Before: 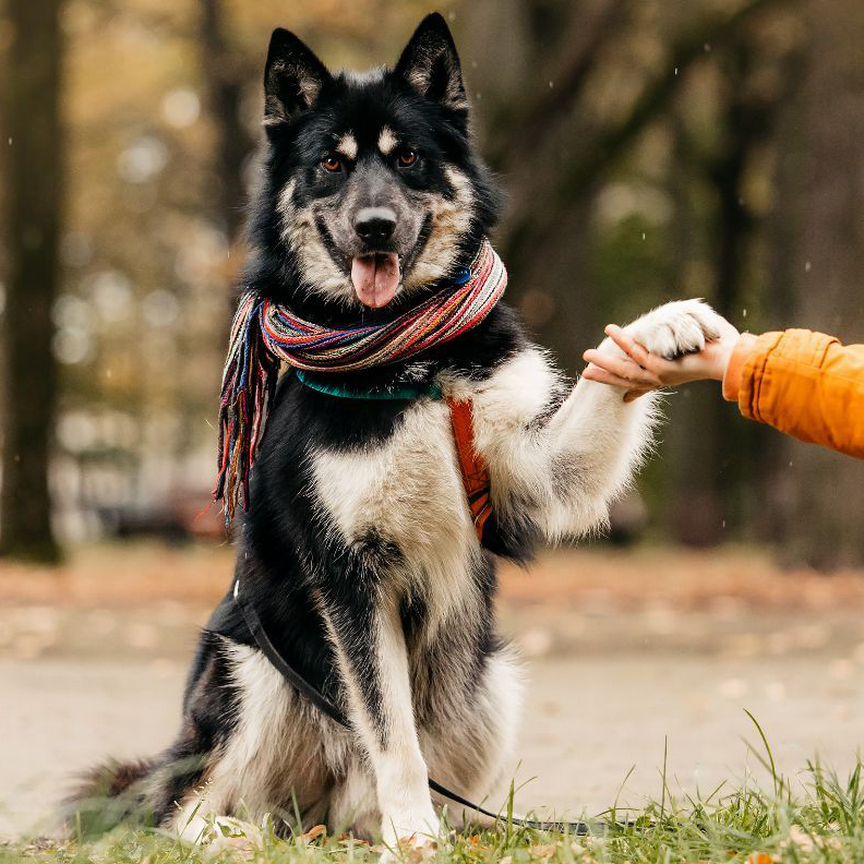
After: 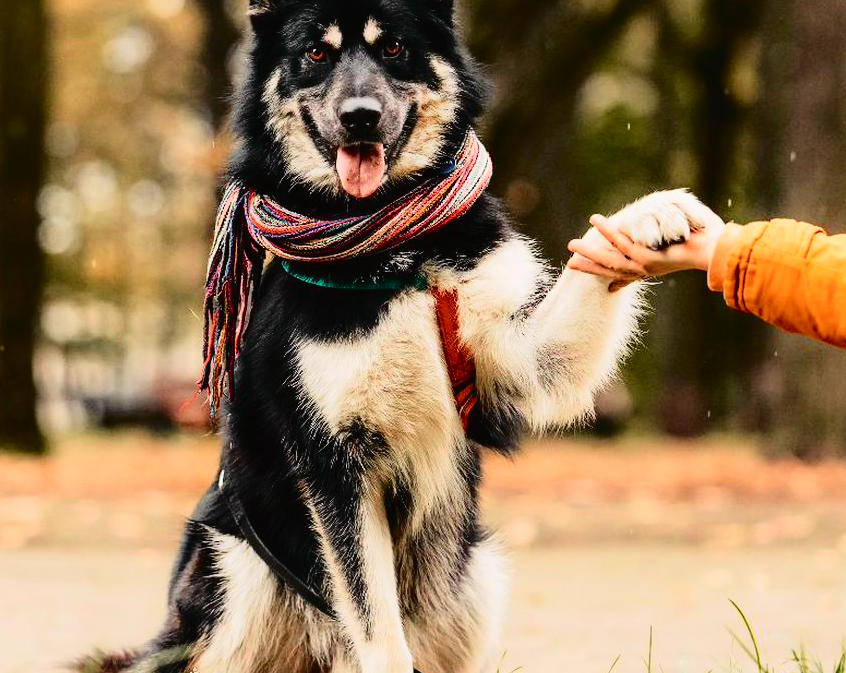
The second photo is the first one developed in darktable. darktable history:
tone curve: curves: ch0 [(0, 0.014) (0.17, 0.099) (0.392, 0.438) (0.725, 0.828) (0.872, 0.918) (1, 0.981)]; ch1 [(0, 0) (0.402, 0.36) (0.489, 0.491) (0.5, 0.503) (0.515, 0.52) (0.545, 0.574) (0.615, 0.662) (0.701, 0.725) (1, 1)]; ch2 [(0, 0) (0.42, 0.458) (0.485, 0.499) (0.503, 0.503) (0.531, 0.542) (0.561, 0.594) (0.644, 0.694) (0.717, 0.753) (1, 0.991)], color space Lab, independent channels
crop and rotate: left 1.814%, top 12.818%, right 0.25%, bottom 9.225%
